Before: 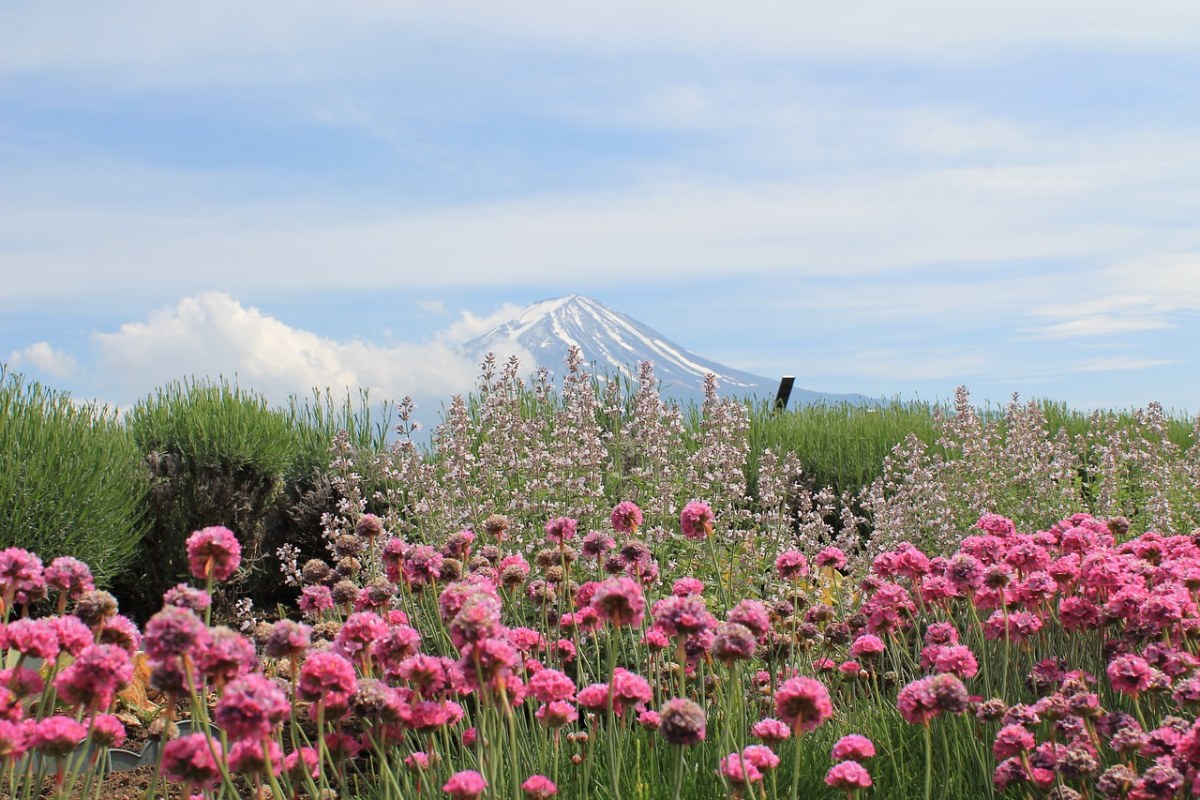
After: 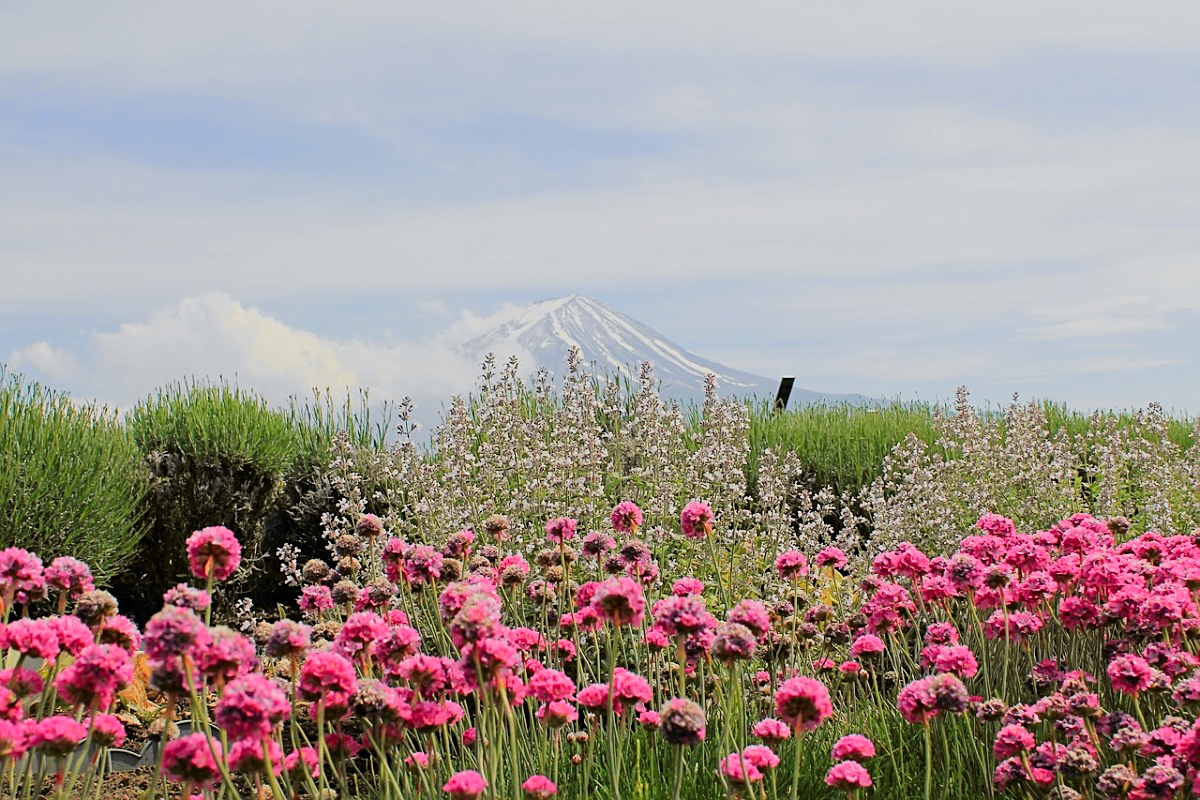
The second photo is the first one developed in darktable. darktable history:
sharpen: on, module defaults
filmic rgb: black relative exposure -16 EV, white relative exposure 4.94 EV, hardness 6.19, color science v6 (2022)
tone curve: curves: ch0 [(0, 0) (0.071, 0.058) (0.266, 0.268) (0.498, 0.542) (0.766, 0.807) (1, 0.983)]; ch1 [(0, 0) (0.346, 0.307) (0.408, 0.387) (0.463, 0.465) (0.482, 0.493) (0.502, 0.499) (0.517, 0.505) (0.55, 0.554) (0.597, 0.61) (0.651, 0.698) (1, 1)]; ch2 [(0, 0) (0.346, 0.34) (0.434, 0.46) (0.485, 0.494) (0.5, 0.498) (0.509, 0.517) (0.526, 0.539) (0.583, 0.603) (0.625, 0.659) (1, 1)], color space Lab, independent channels, preserve colors none
